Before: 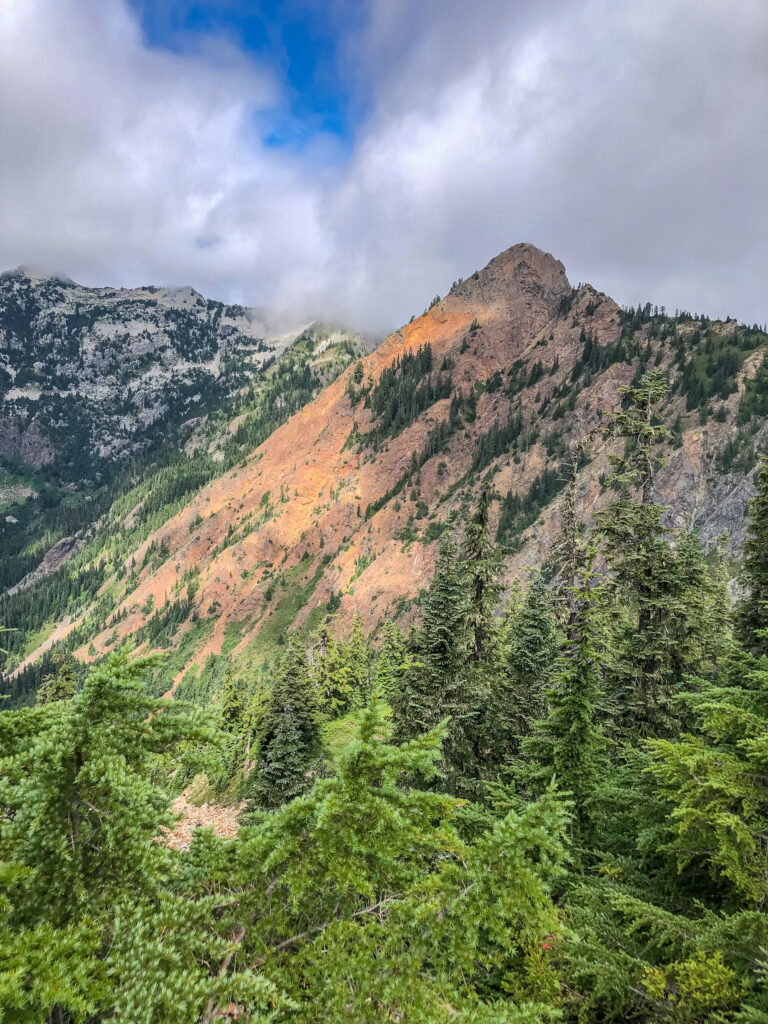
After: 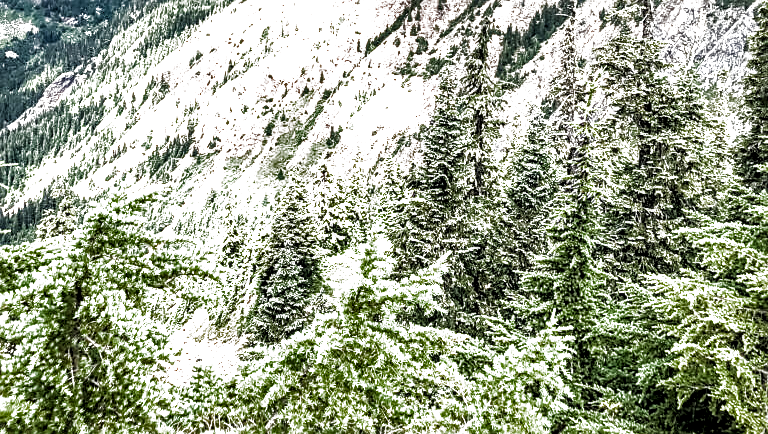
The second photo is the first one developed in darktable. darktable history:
crop: top 45.412%, bottom 12.196%
shadows and highlights: soften with gaussian
filmic rgb: black relative exposure -6.4 EV, white relative exposure 2.43 EV, target white luminance 99.923%, hardness 5.3, latitude 0.185%, contrast 1.434, highlights saturation mix 2.68%, preserve chrominance RGB euclidean norm (legacy), color science v4 (2020)
exposure: exposure 0.922 EV, compensate exposure bias true, compensate highlight preservation false
sharpen: on, module defaults
local contrast: detail 150%
